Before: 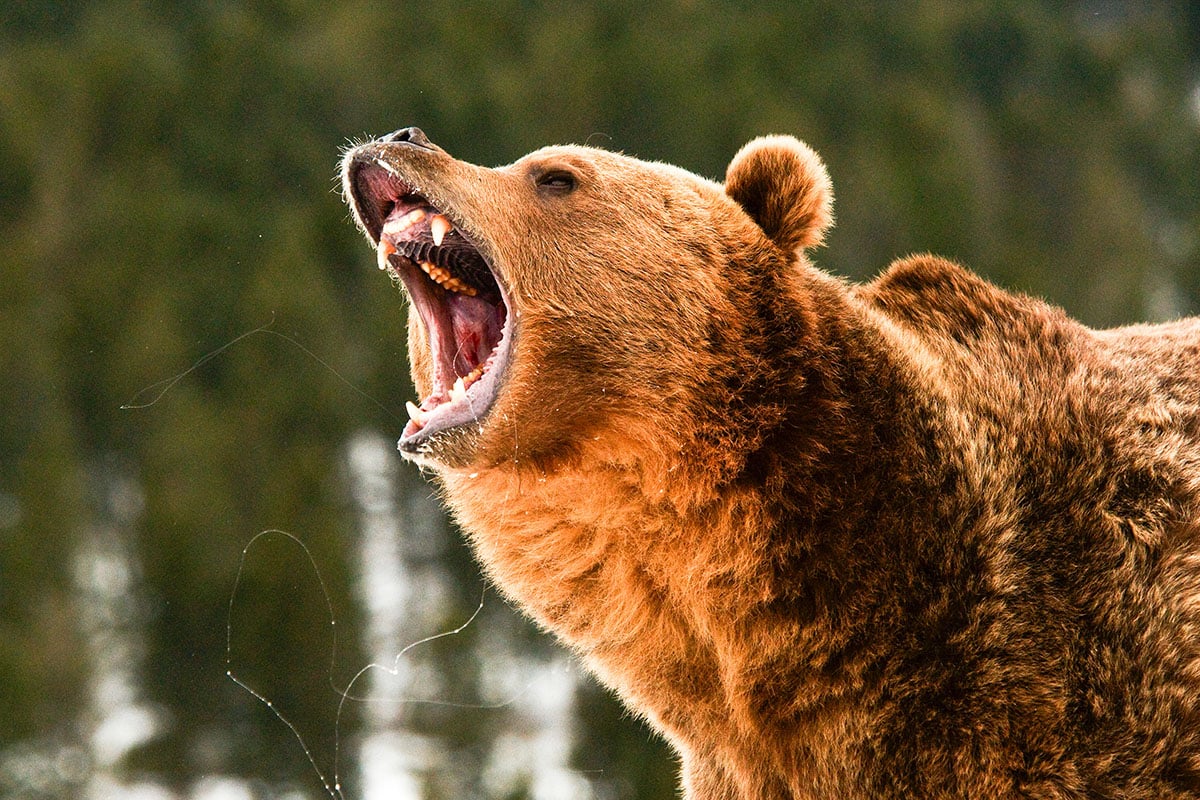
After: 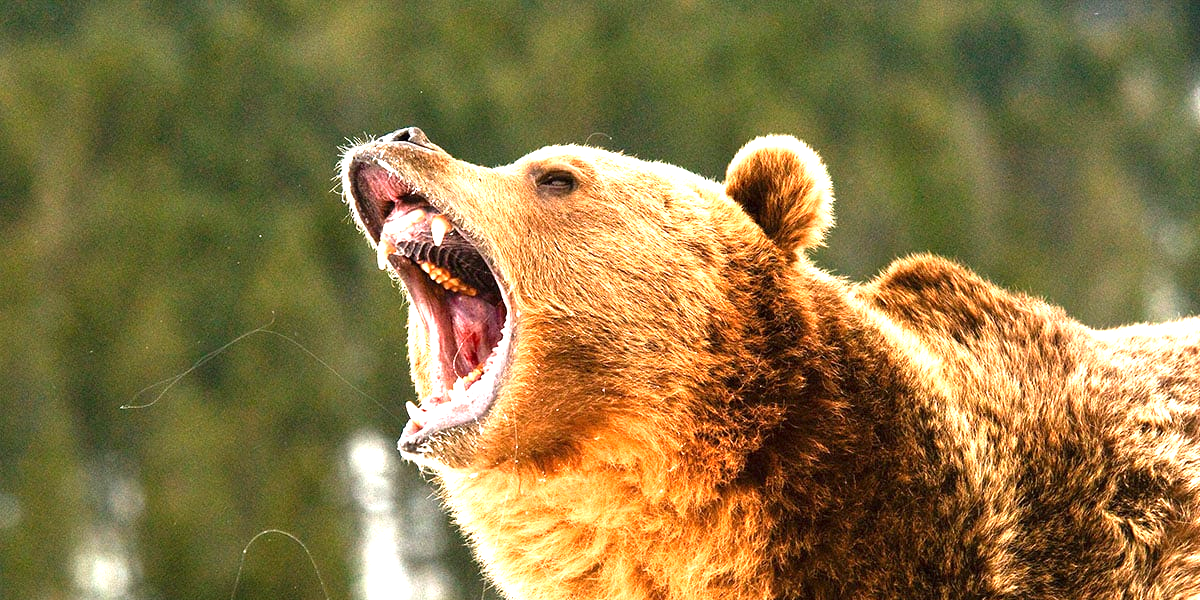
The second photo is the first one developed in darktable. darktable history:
crop: bottom 24.981%
exposure: exposure 1.166 EV, compensate highlight preservation false
